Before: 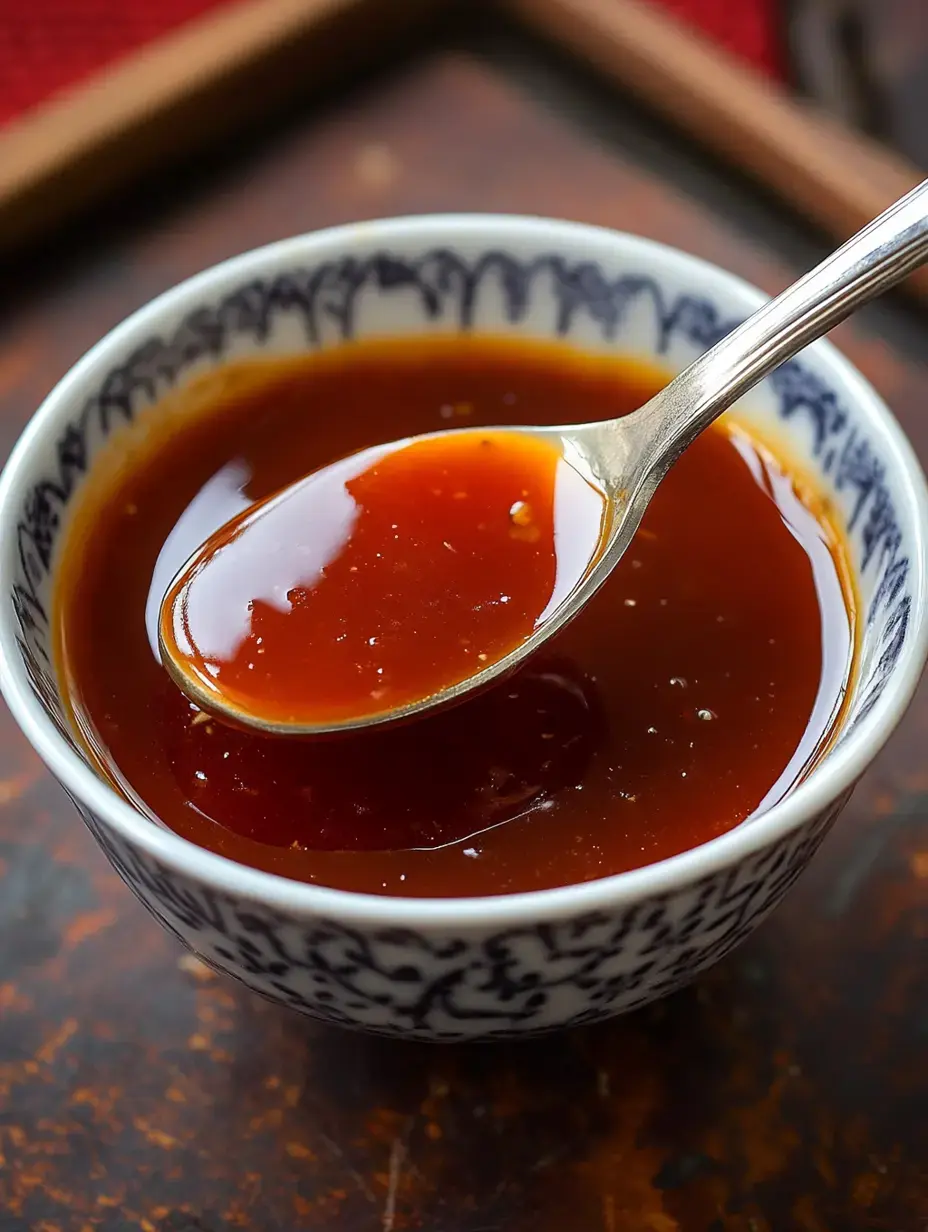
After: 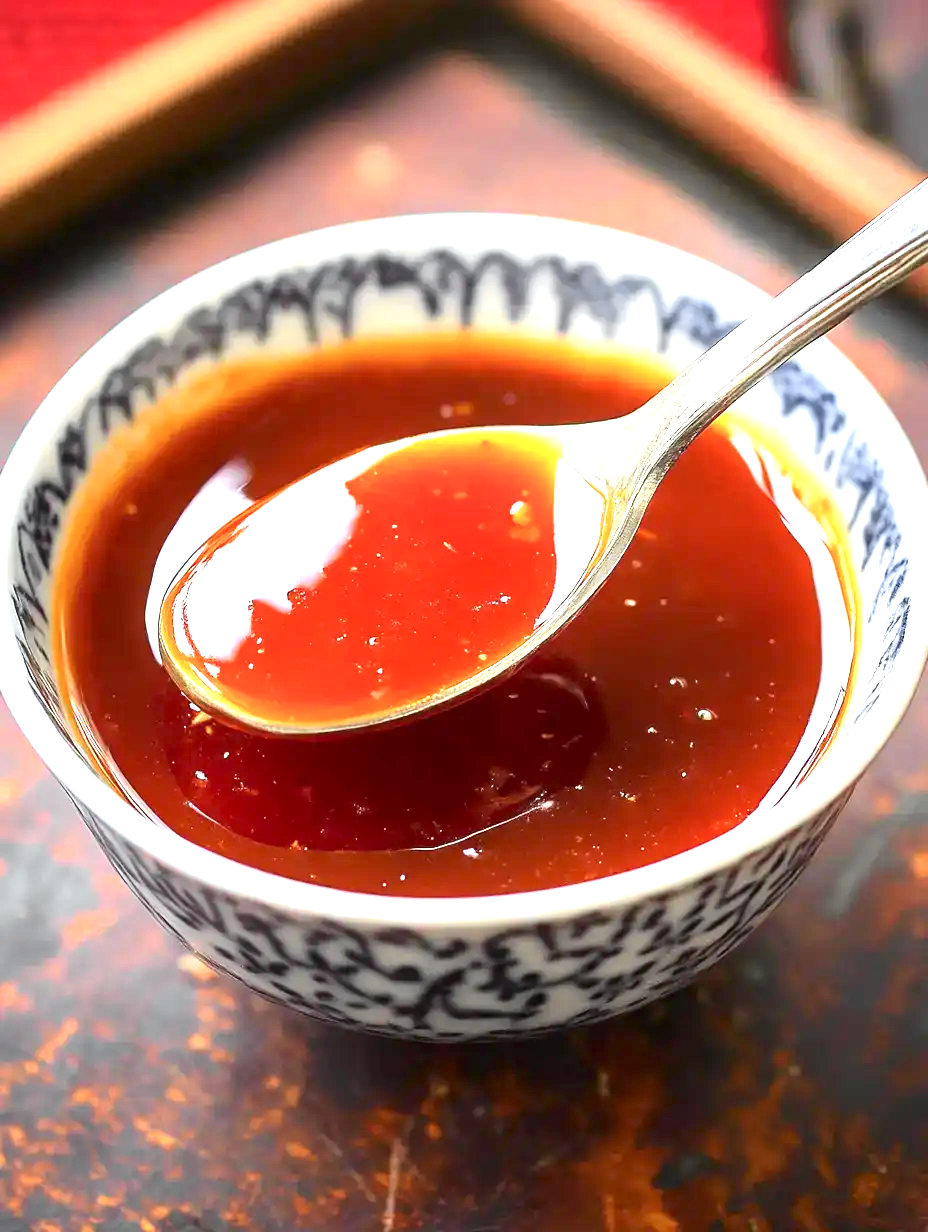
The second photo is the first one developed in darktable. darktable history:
exposure: black level correction 0, exposure 1.741 EV, compensate exposure bias true, compensate highlight preservation false
tone curve: curves: ch0 [(0, 0.009) (0.037, 0.035) (0.131, 0.126) (0.275, 0.28) (0.476, 0.514) (0.617, 0.667) (0.704, 0.759) (0.813, 0.863) (0.911, 0.931) (0.997, 1)]; ch1 [(0, 0) (0.318, 0.271) (0.444, 0.438) (0.493, 0.496) (0.508, 0.5) (0.534, 0.535) (0.57, 0.582) (0.65, 0.664) (0.746, 0.764) (1, 1)]; ch2 [(0, 0) (0.246, 0.24) (0.36, 0.381) (0.415, 0.434) (0.476, 0.492) (0.502, 0.499) (0.522, 0.518) (0.533, 0.534) (0.586, 0.598) (0.634, 0.643) (0.706, 0.717) (0.853, 0.83) (1, 0.951)], color space Lab, independent channels, preserve colors none
